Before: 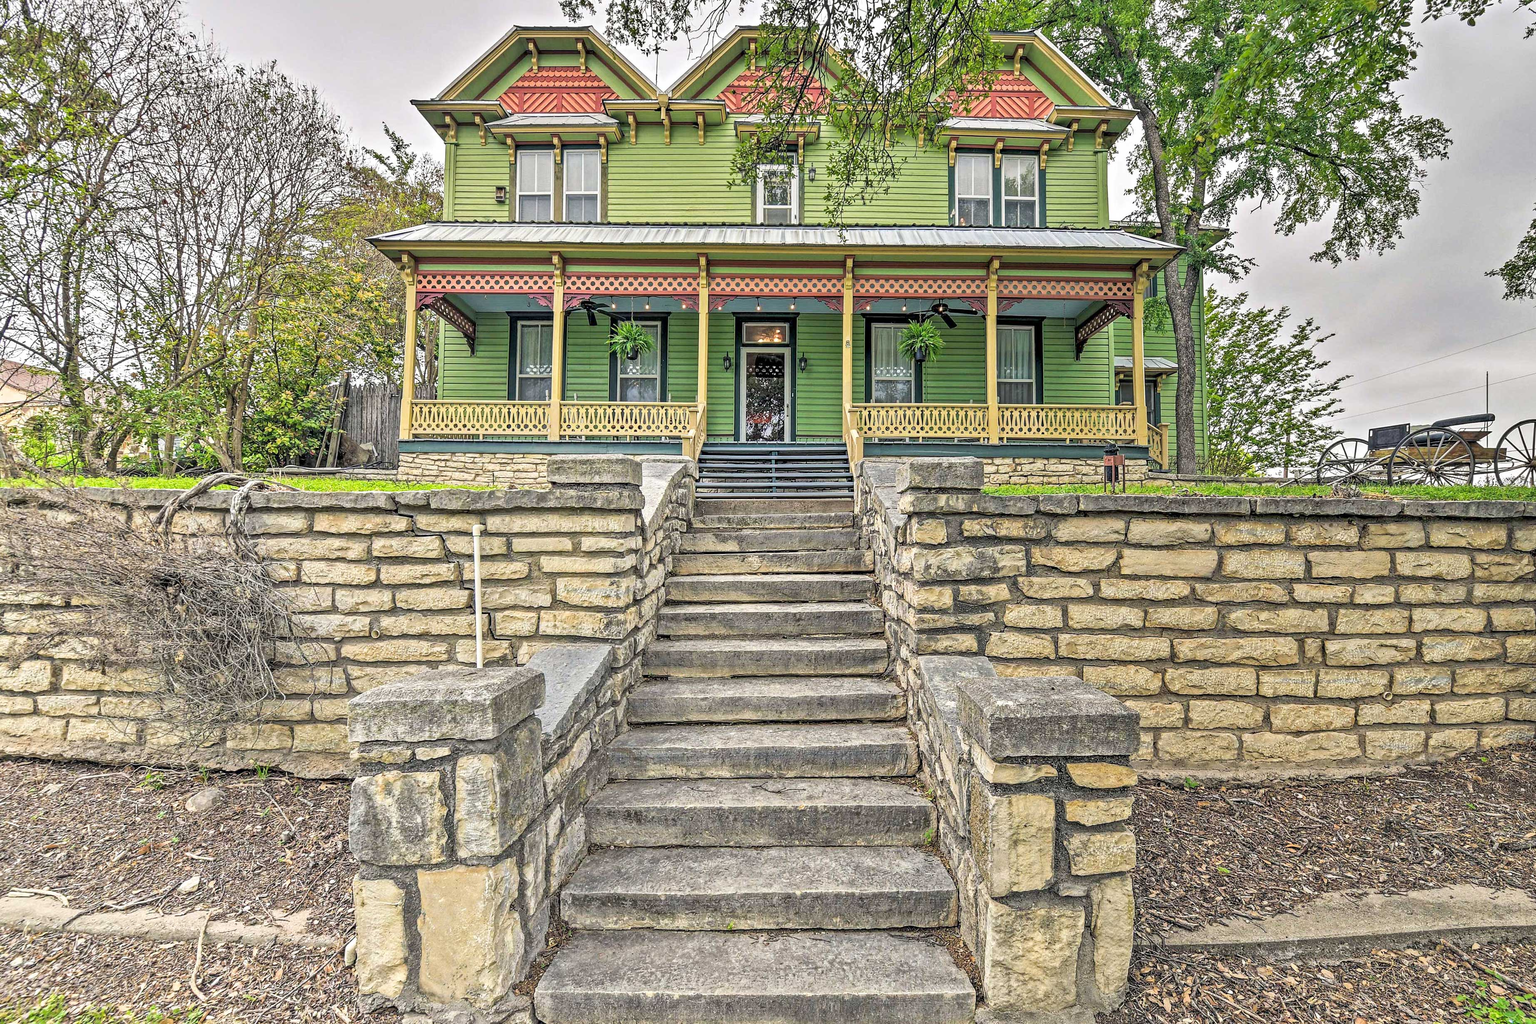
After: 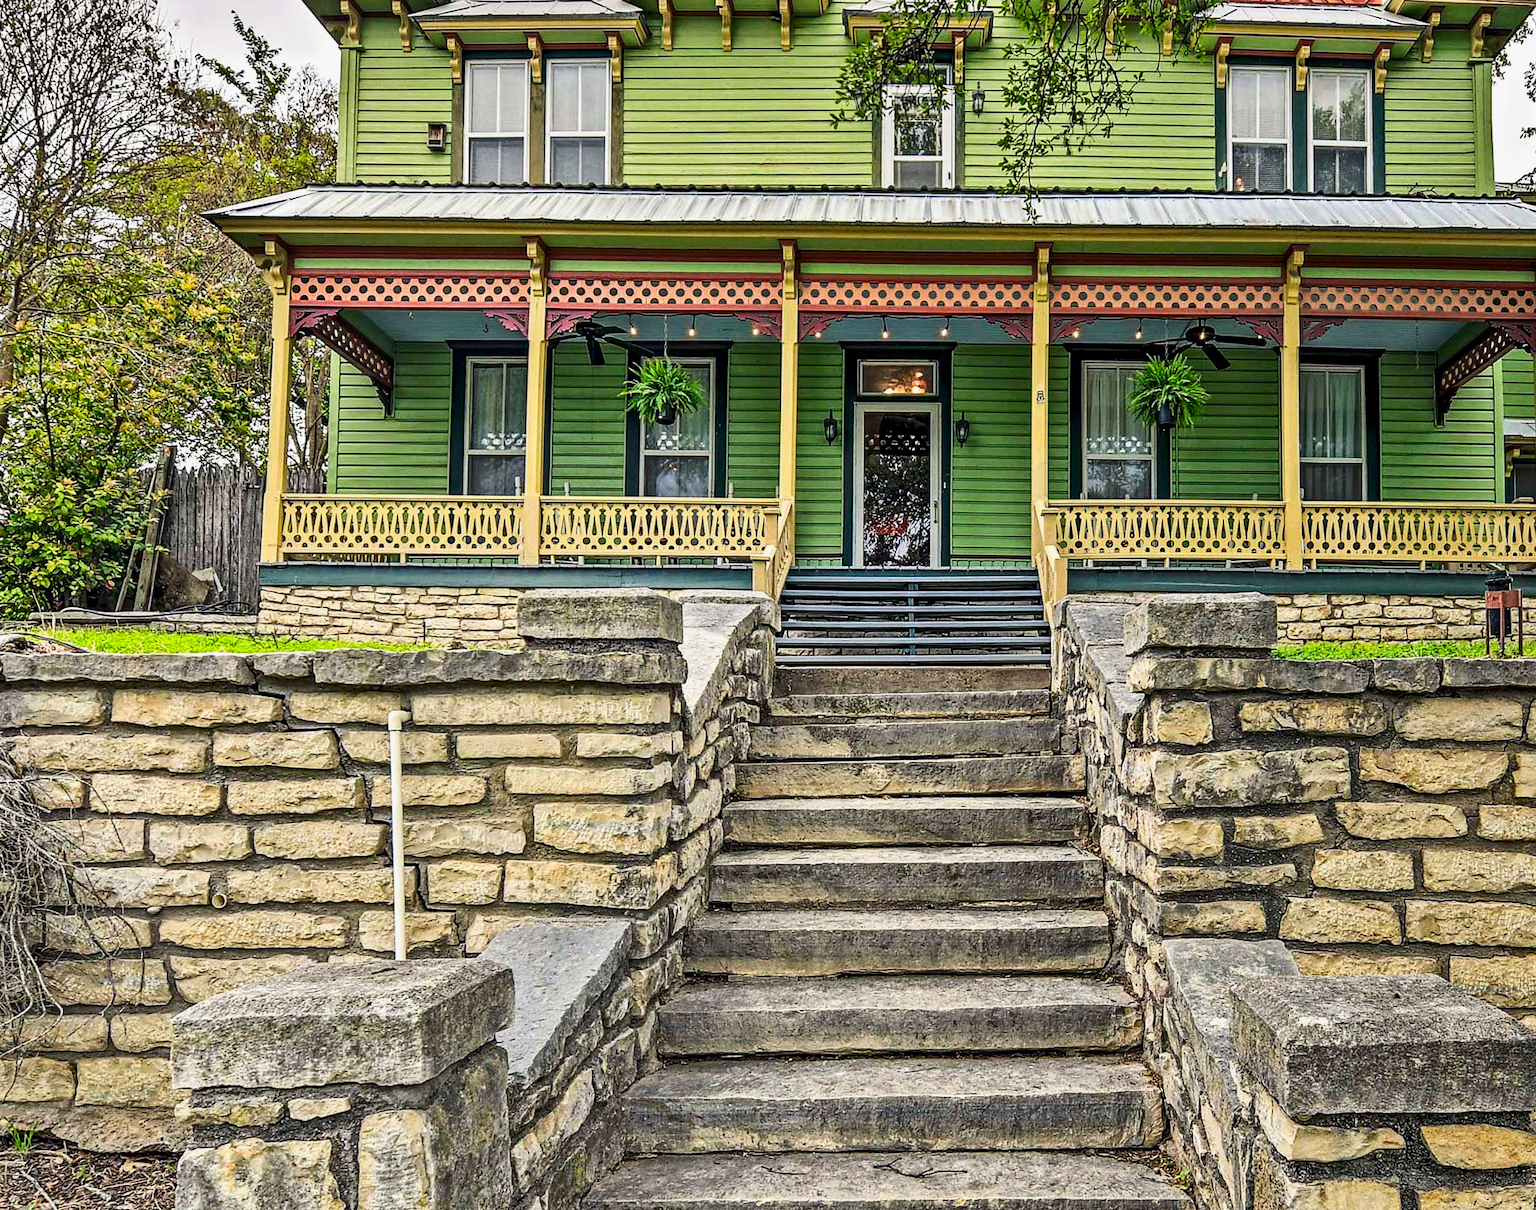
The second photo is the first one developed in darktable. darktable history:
crop: left 16.25%, top 11.311%, right 26.208%, bottom 20.69%
exposure: black level correction 0.001, exposure -0.122 EV, compensate exposure bias true, compensate highlight preservation false
contrast brightness saturation: contrast 0.19, brightness -0.111, saturation 0.208
